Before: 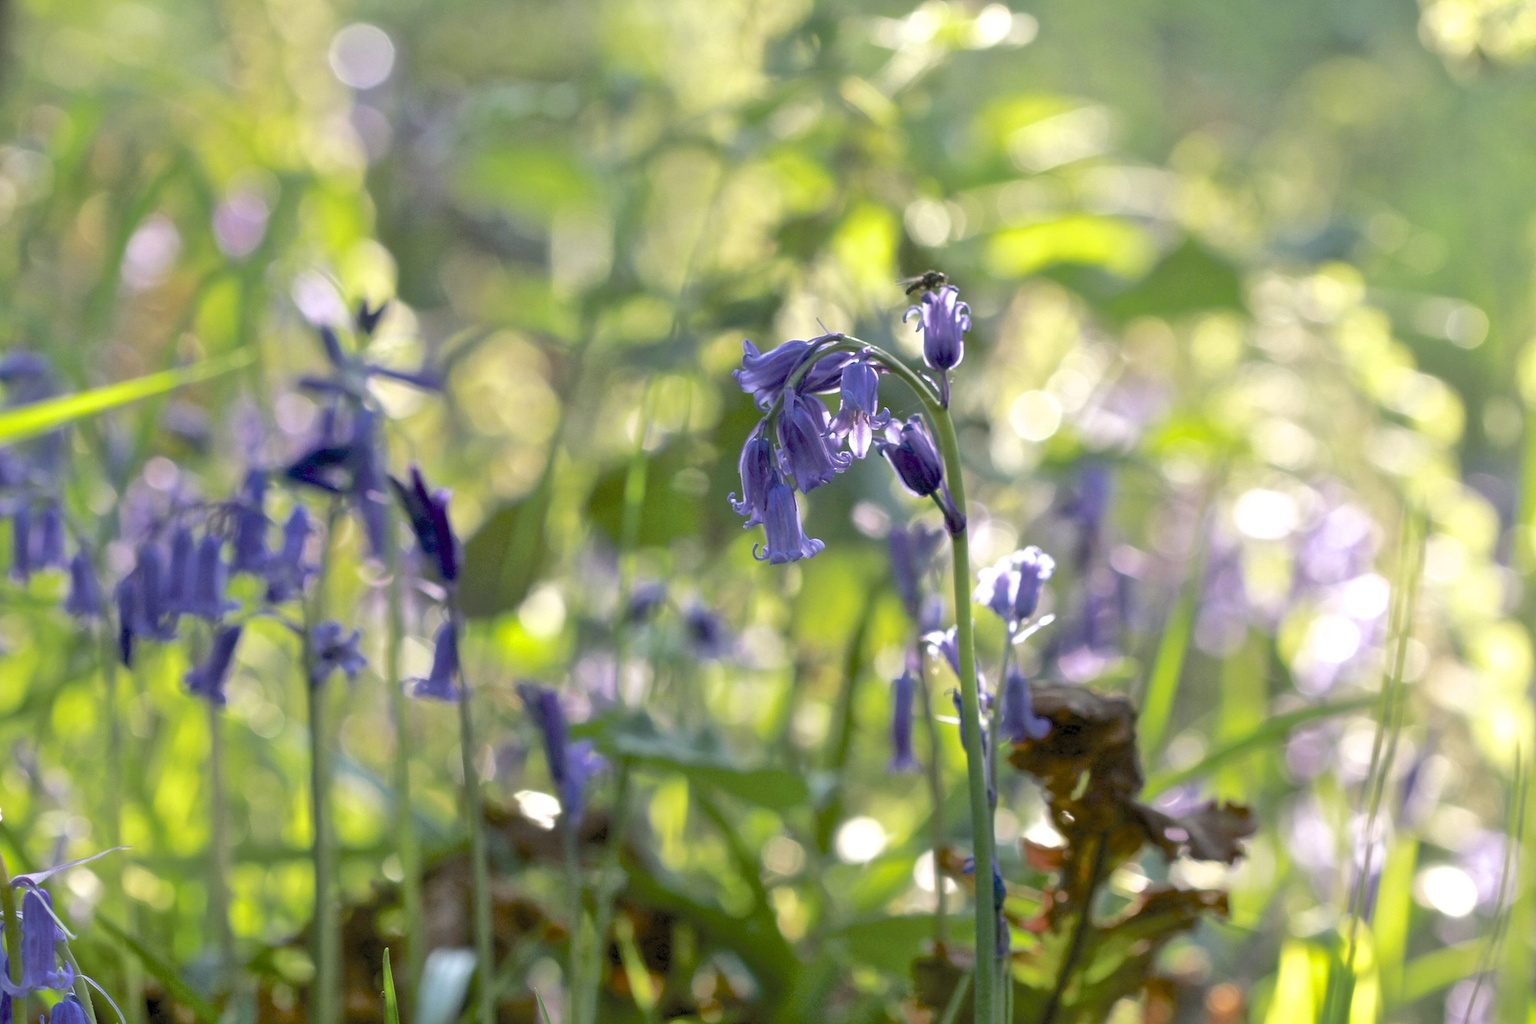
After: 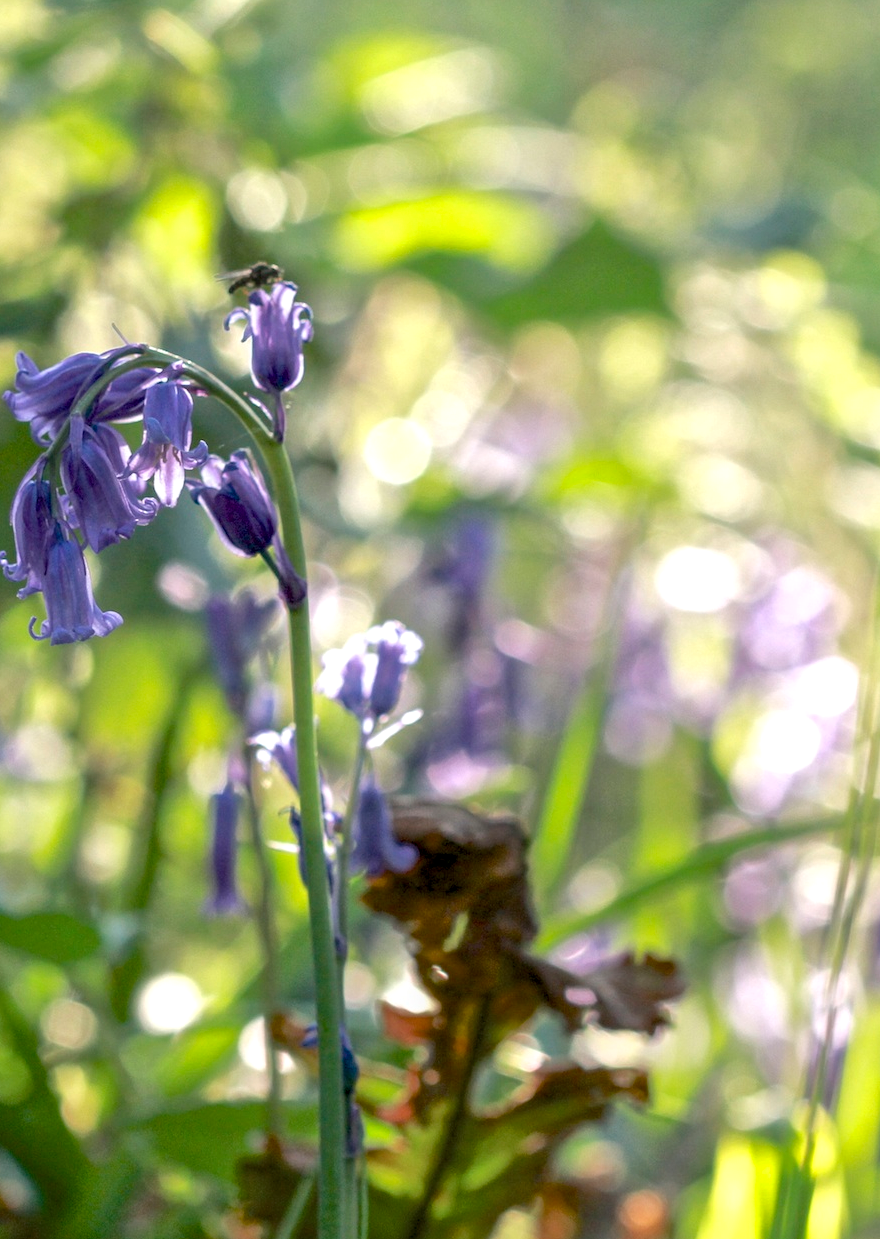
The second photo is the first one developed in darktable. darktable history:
local contrast: on, module defaults
crop: left 47.565%, top 6.785%, right 8.075%
